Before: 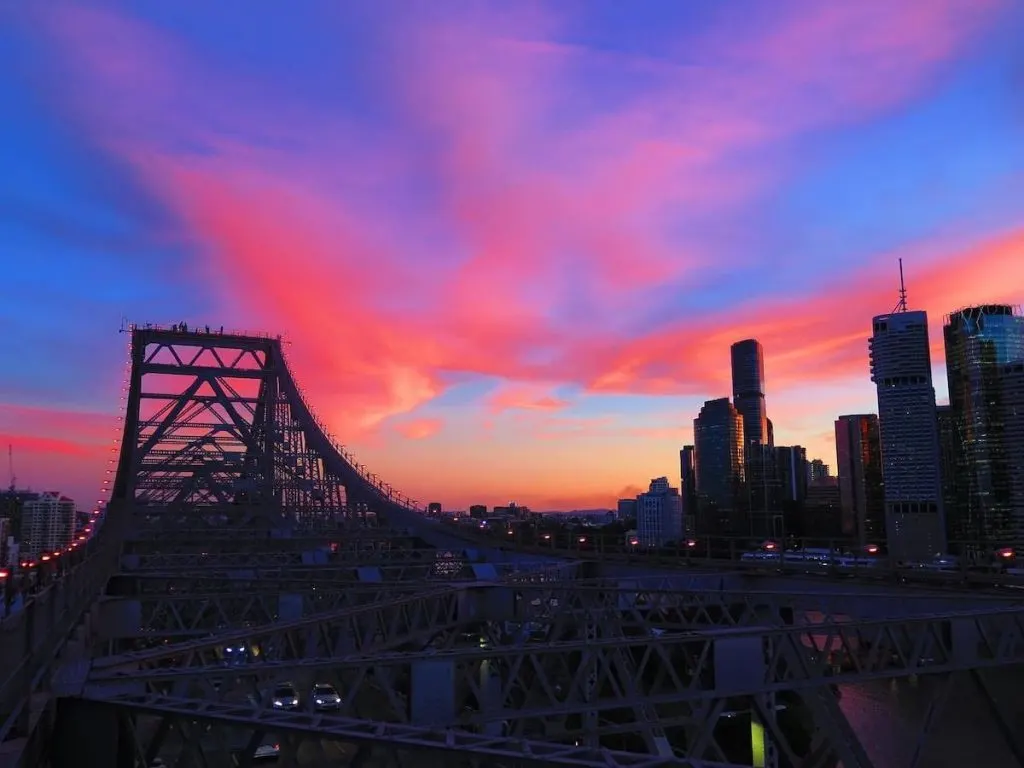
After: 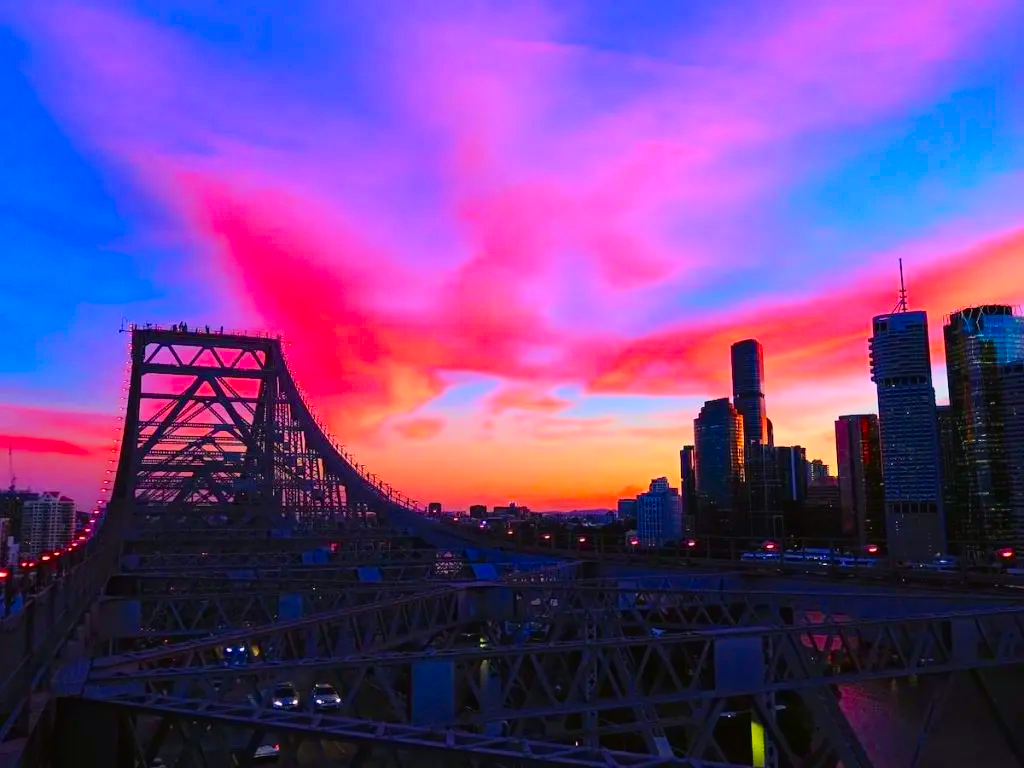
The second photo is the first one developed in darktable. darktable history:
color correction: highlights a* 3.22, highlights b* 1.93, saturation 1.19
color balance rgb: perceptual saturation grading › global saturation 25%, global vibrance 20%
tone curve: curves: ch0 [(0, 0.01) (0.052, 0.045) (0.136, 0.133) (0.29, 0.332) (0.453, 0.531) (0.676, 0.751) (0.89, 0.919) (1, 1)]; ch1 [(0, 0) (0.094, 0.081) (0.285, 0.299) (0.385, 0.403) (0.446, 0.443) (0.495, 0.496) (0.544, 0.552) (0.589, 0.612) (0.722, 0.728) (1, 1)]; ch2 [(0, 0) (0.257, 0.217) (0.43, 0.421) (0.498, 0.507) (0.531, 0.544) (0.56, 0.579) (0.625, 0.642) (1, 1)], color space Lab, independent channels, preserve colors none
